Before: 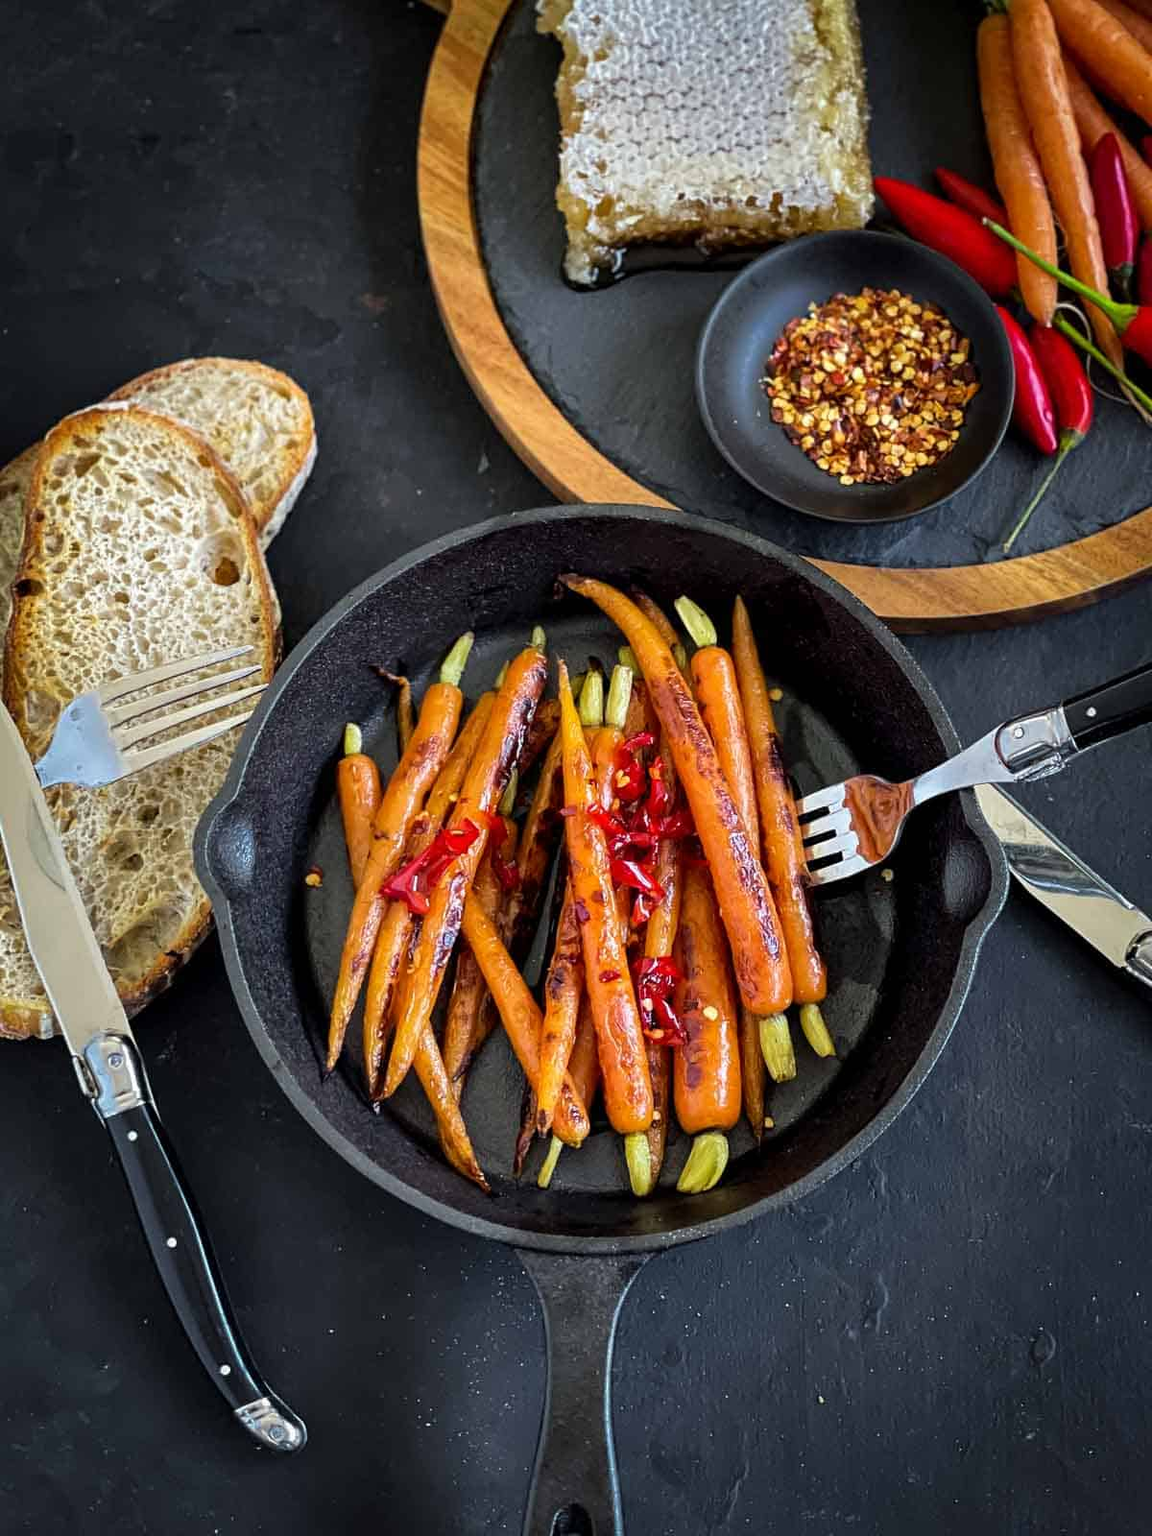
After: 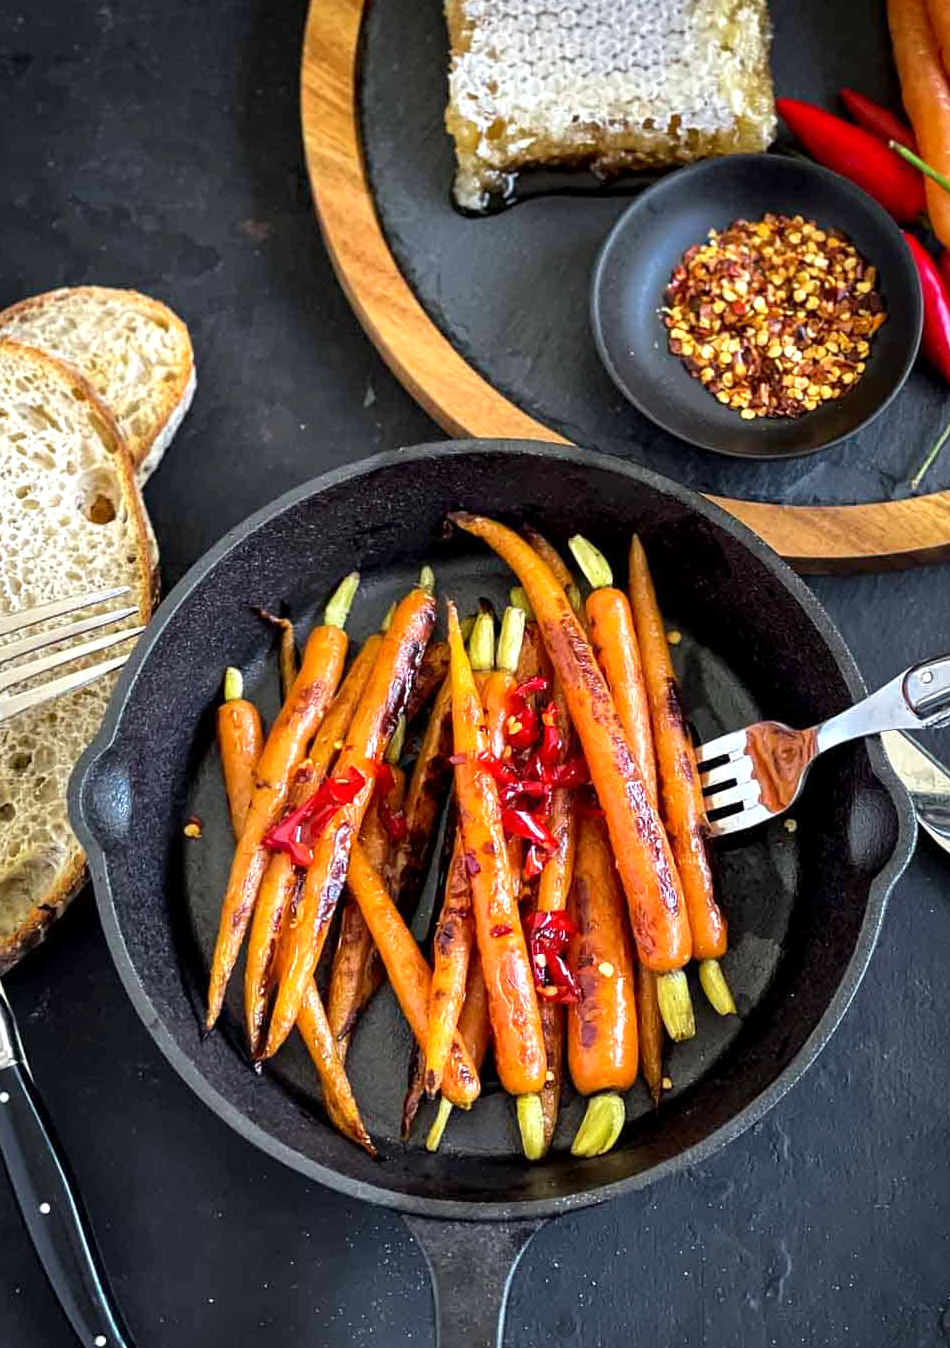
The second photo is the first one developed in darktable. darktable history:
crop: left 11.225%, top 5.381%, right 9.565%, bottom 10.314%
exposure: black level correction 0.001, exposure 0.5 EV, compensate exposure bias true, compensate highlight preservation false
